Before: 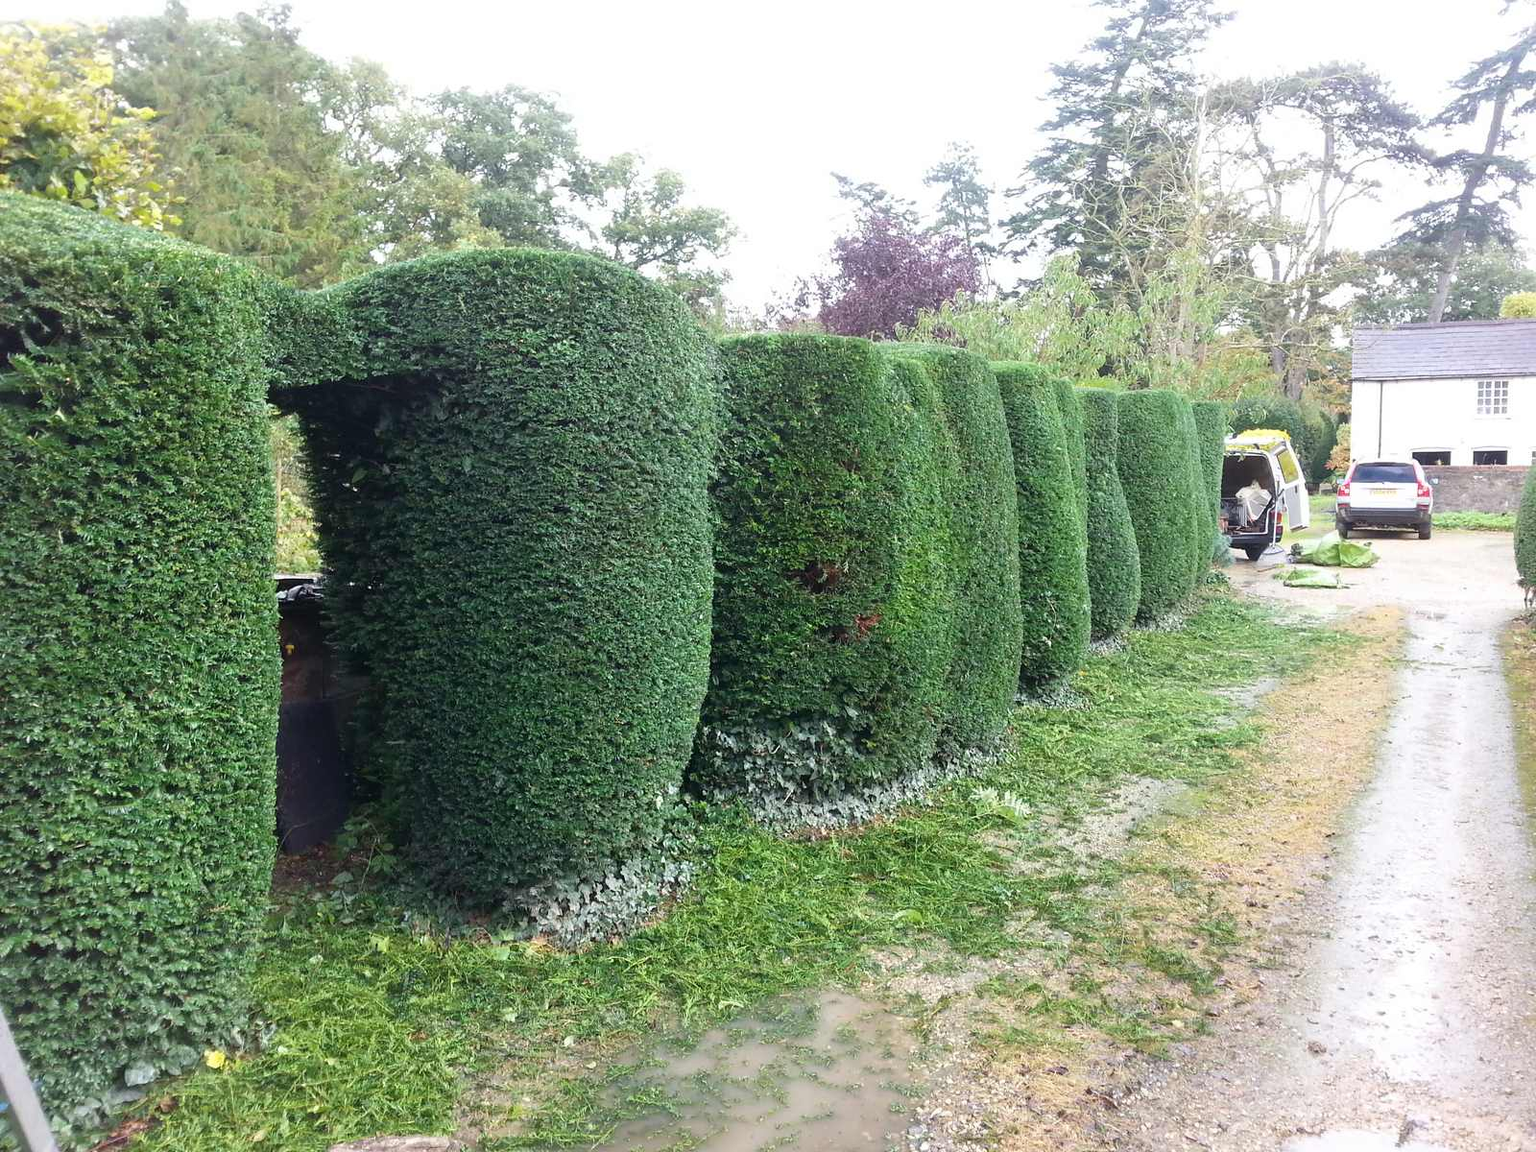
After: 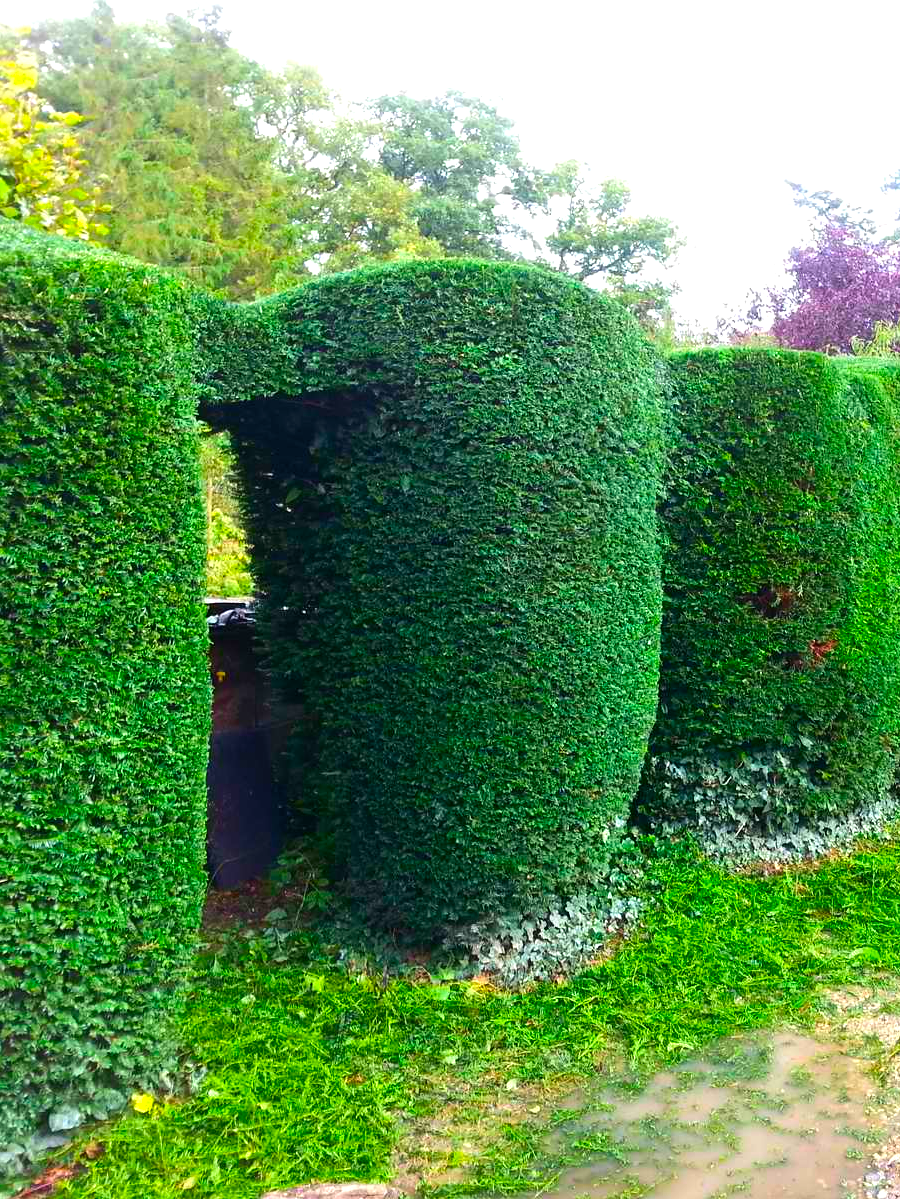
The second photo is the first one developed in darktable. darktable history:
crop: left 5.114%, right 38.589%
color correction: saturation 2.15
tone equalizer: -8 EV -0.417 EV, -7 EV -0.389 EV, -6 EV -0.333 EV, -5 EV -0.222 EV, -3 EV 0.222 EV, -2 EV 0.333 EV, -1 EV 0.389 EV, +0 EV 0.417 EV, edges refinement/feathering 500, mask exposure compensation -1.57 EV, preserve details no
